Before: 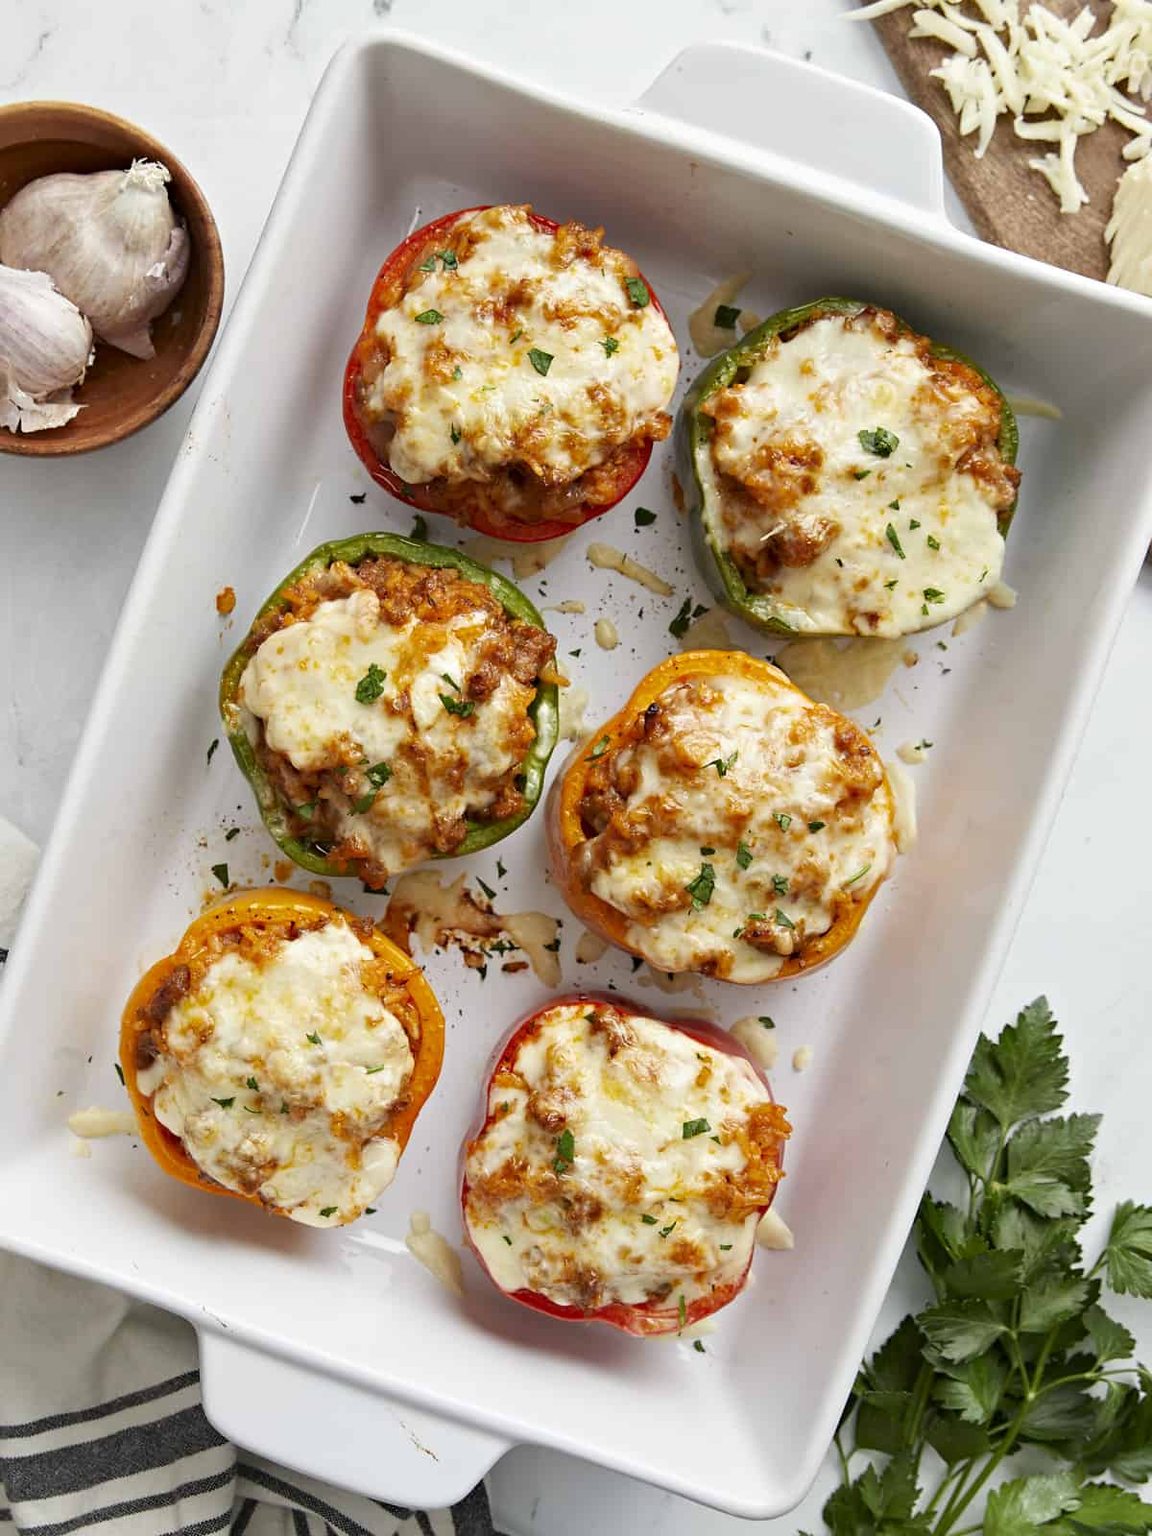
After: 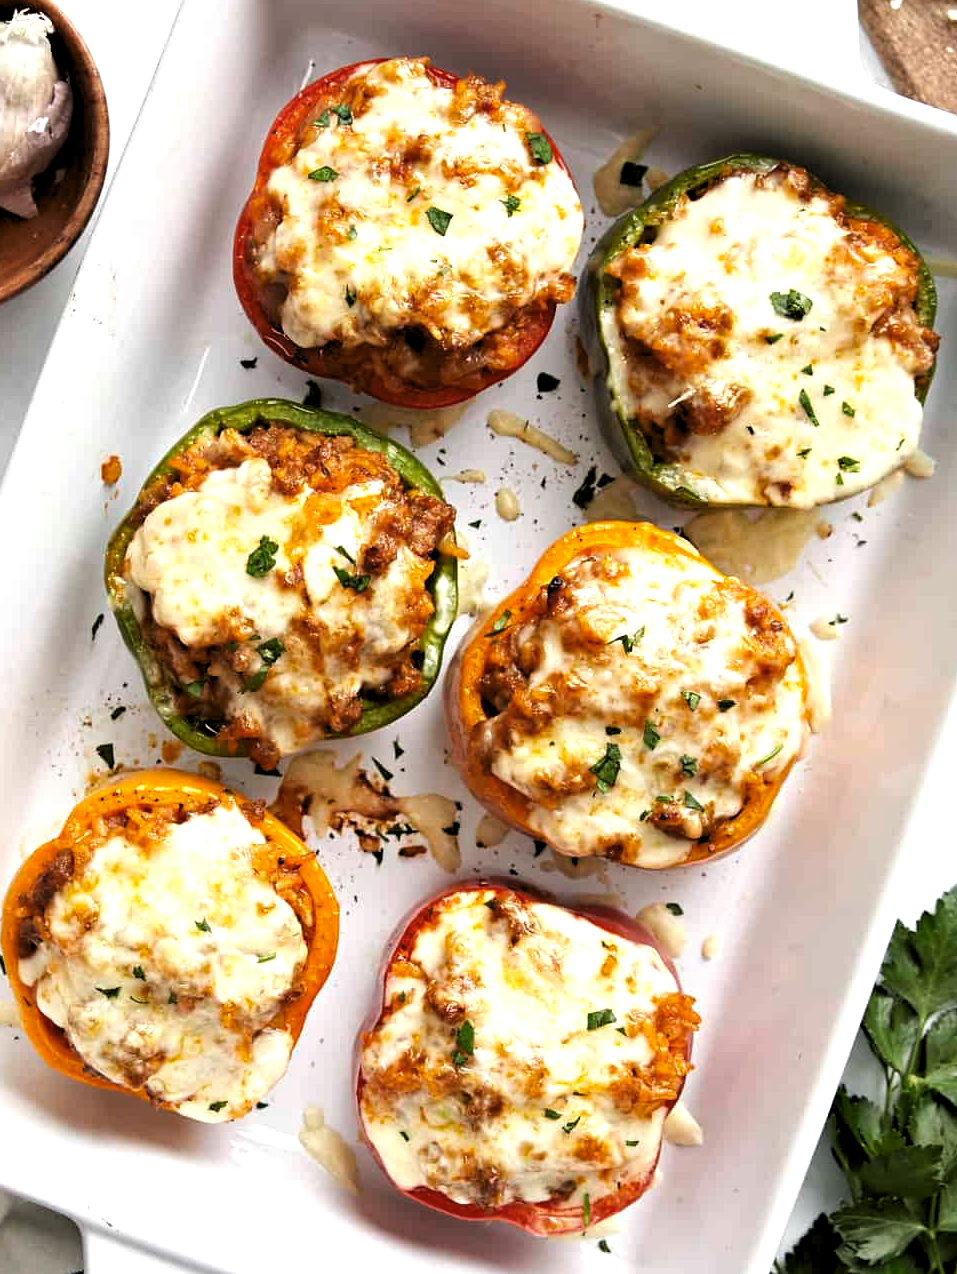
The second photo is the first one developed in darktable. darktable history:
exposure: exposure 0.611 EV, compensate highlight preservation false
tone equalizer: edges refinement/feathering 500, mask exposure compensation -1.57 EV, preserve details no
crop and rotate: left 10.356%, top 9.807%, right 9.868%, bottom 10.507%
levels: levels [0.116, 0.574, 1]
